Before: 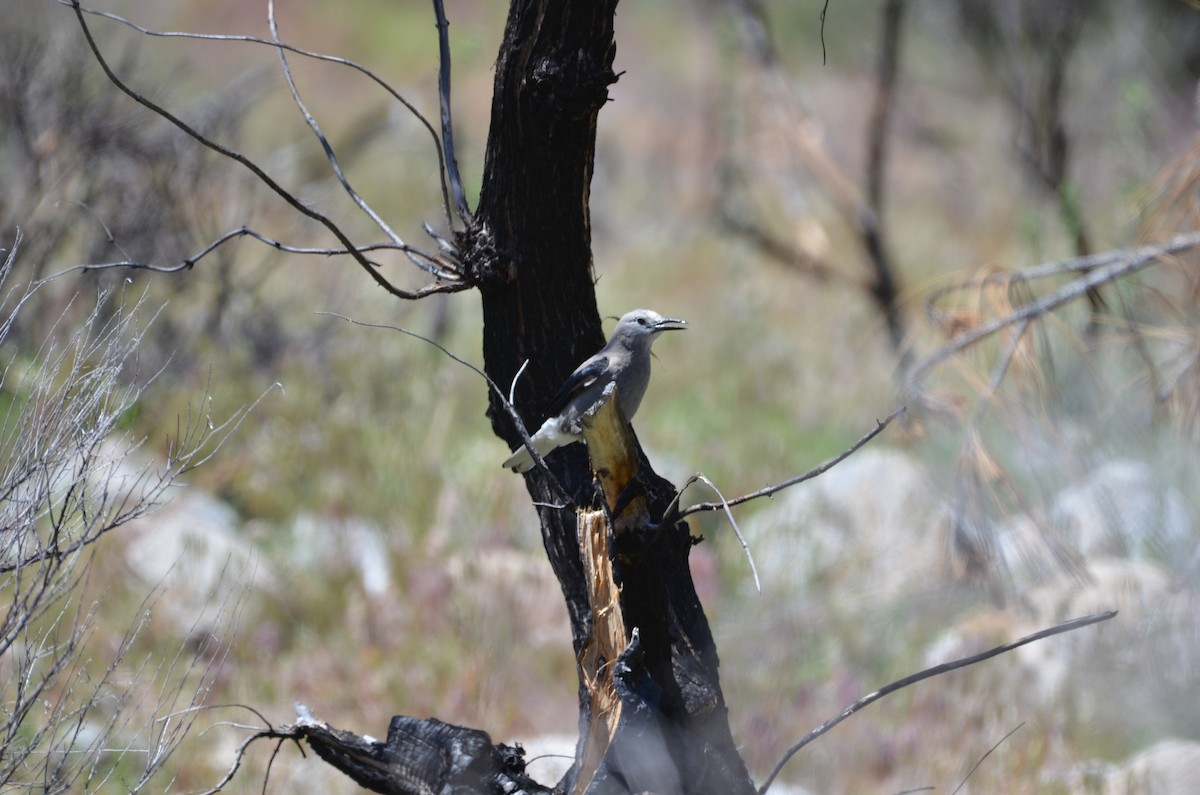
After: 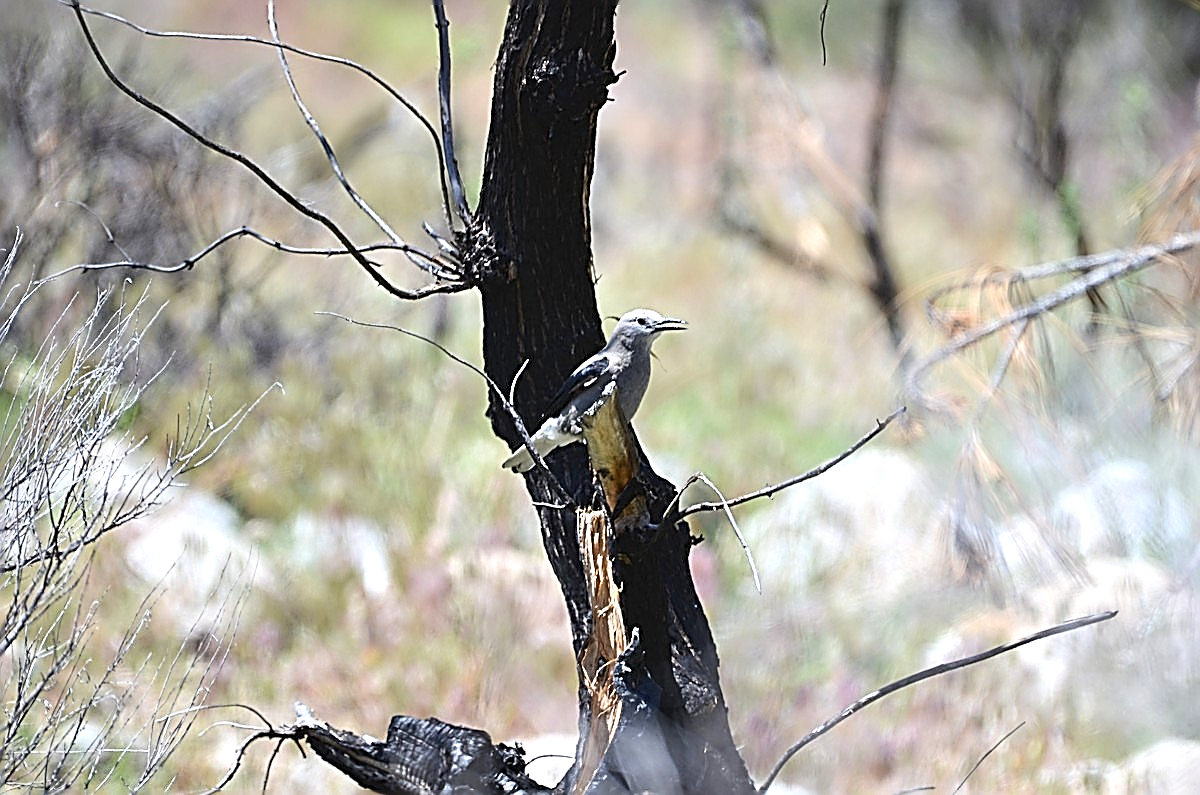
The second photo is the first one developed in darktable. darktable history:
exposure: black level correction 0, exposure 0.68 EV, compensate exposure bias true, compensate highlight preservation false
sharpen: amount 2
shadows and highlights: shadows 0, highlights 40
